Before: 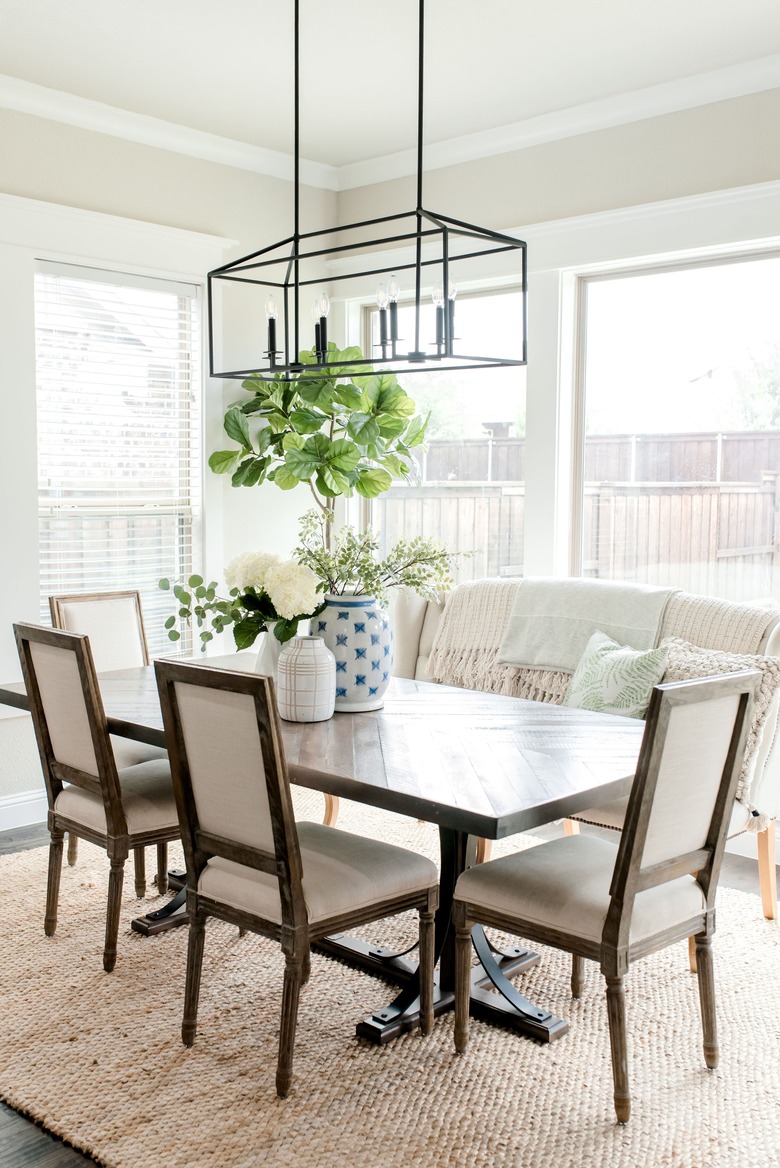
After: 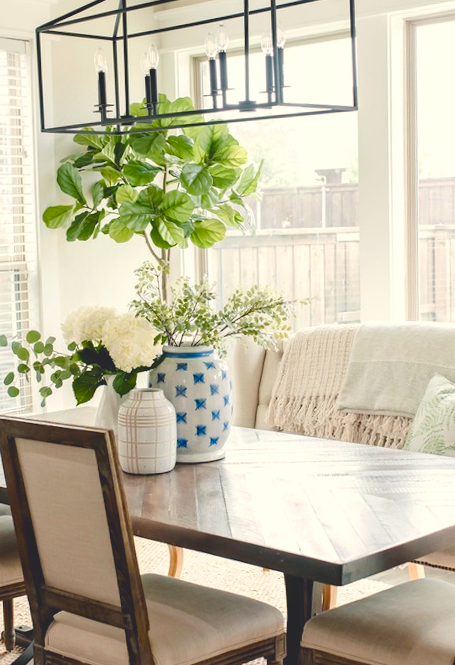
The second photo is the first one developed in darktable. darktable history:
color balance rgb: shadows lift › chroma 3%, shadows lift › hue 280.8°, power › hue 330°, highlights gain › chroma 3%, highlights gain › hue 75.6°, global offset › luminance 2%, perceptual saturation grading › global saturation 20%, perceptual saturation grading › highlights -25%, perceptual saturation grading › shadows 50%, global vibrance 20.33%
rotate and perspective: rotation -1.75°, automatic cropping off
haze removal: compatibility mode true, adaptive false
crop and rotate: left 22.13%, top 22.054%, right 22.026%, bottom 22.102%
